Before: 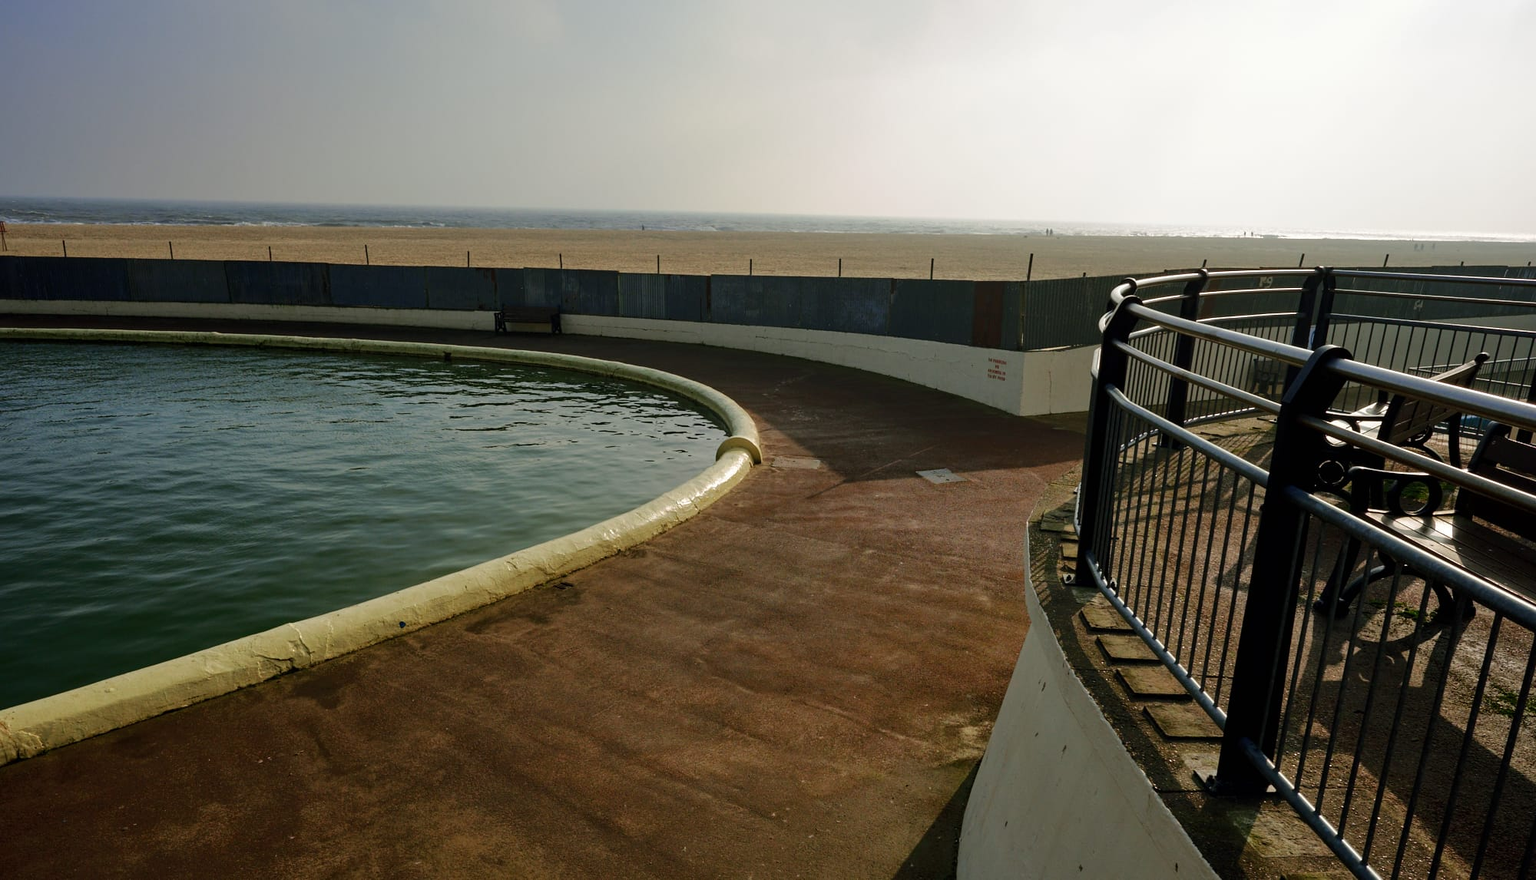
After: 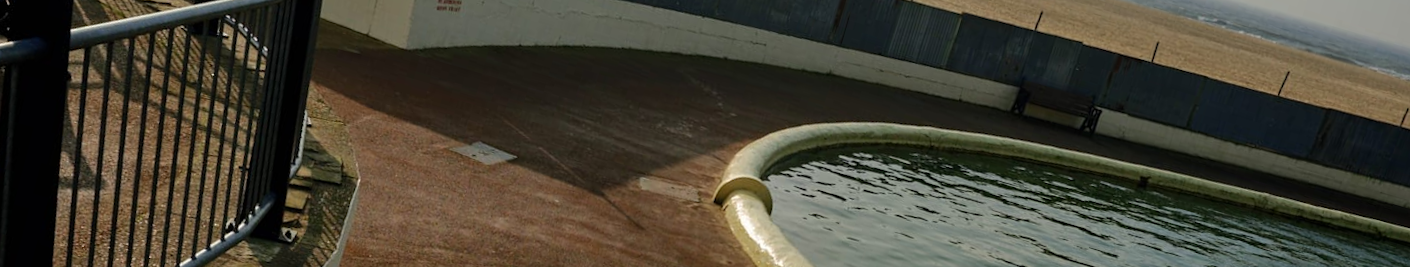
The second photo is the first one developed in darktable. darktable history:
crop and rotate: angle 16.12°, top 30.835%, bottom 35.653%
rotate and perspective: lens shift (vertical) 0.048, lens shift (horizontal) -0.024, automatic cropping off
